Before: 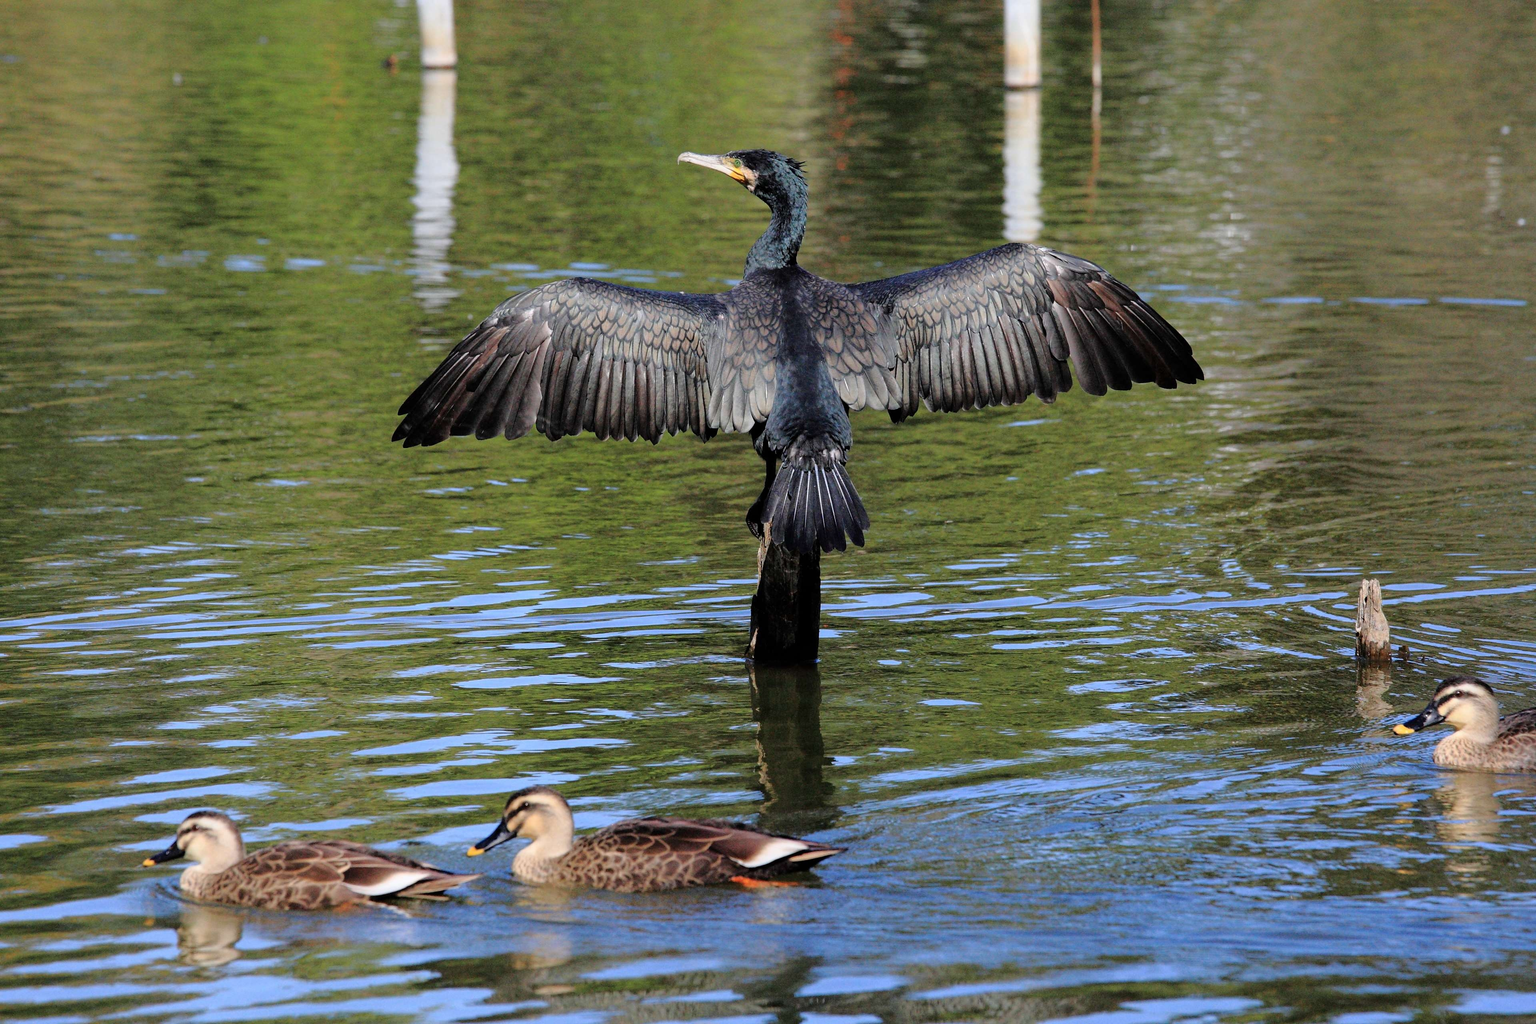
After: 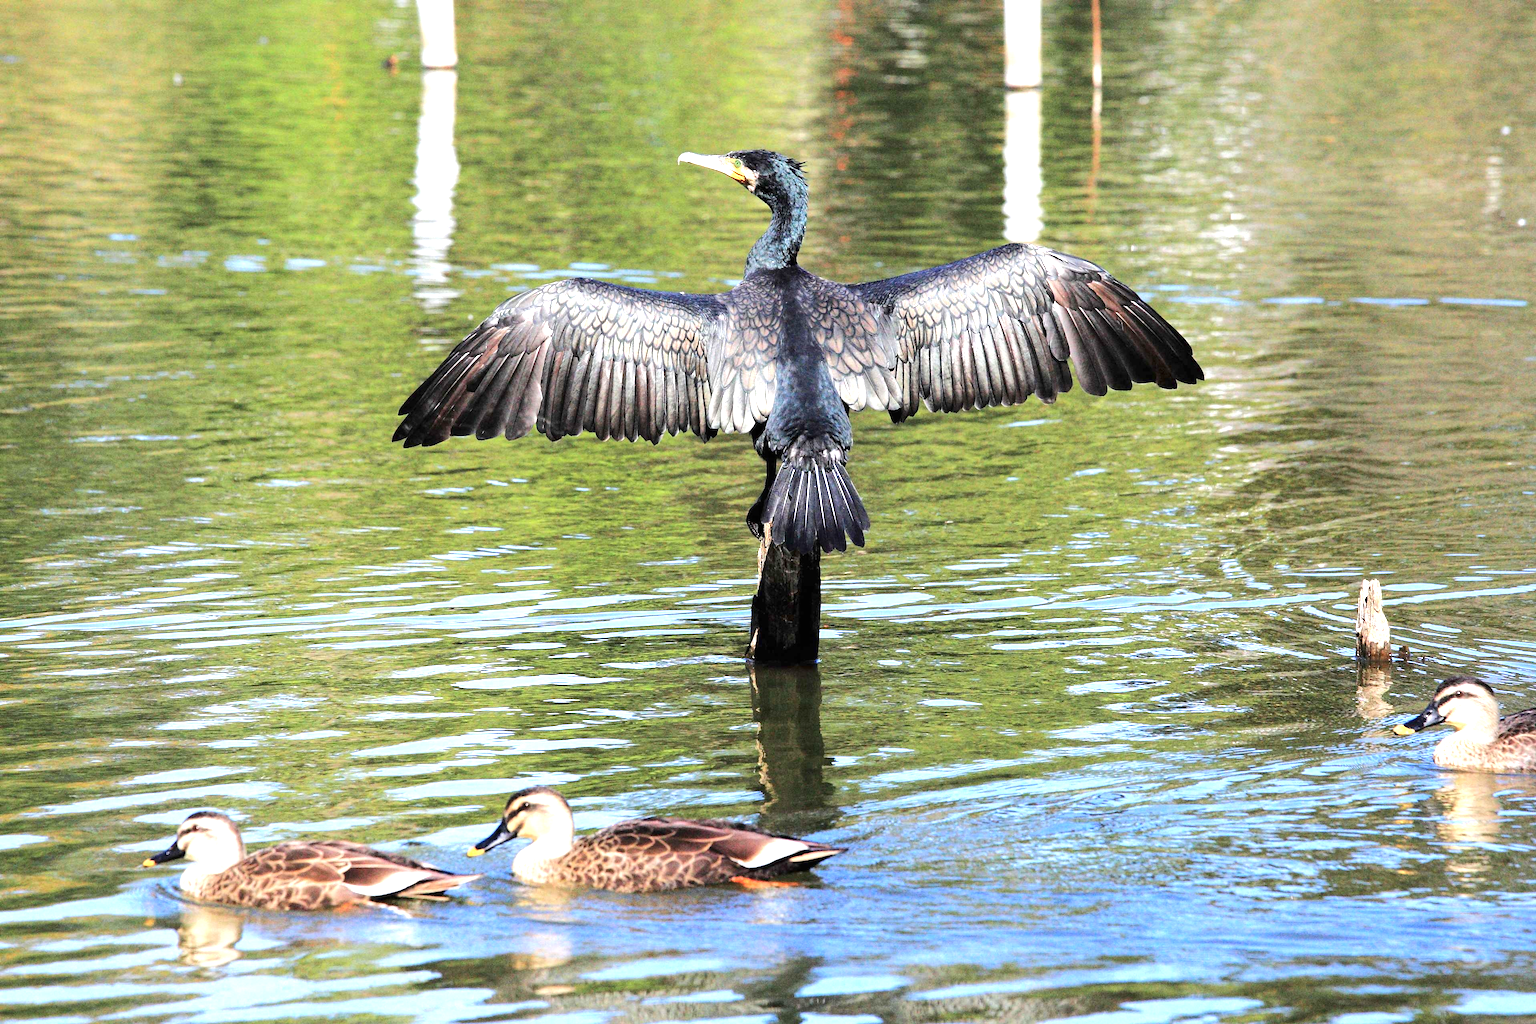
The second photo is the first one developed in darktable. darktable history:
exposure: black level correction 0, exposure 1.496 EV, compensate exposure bias true, compensate highlight preservation false
